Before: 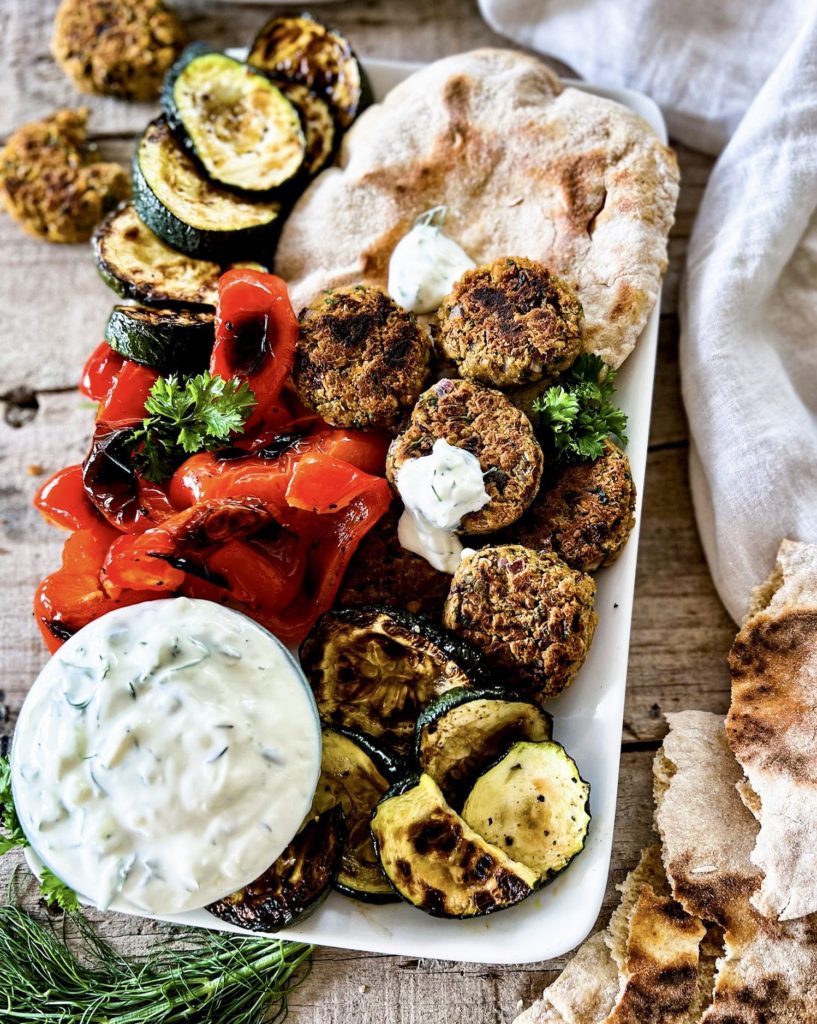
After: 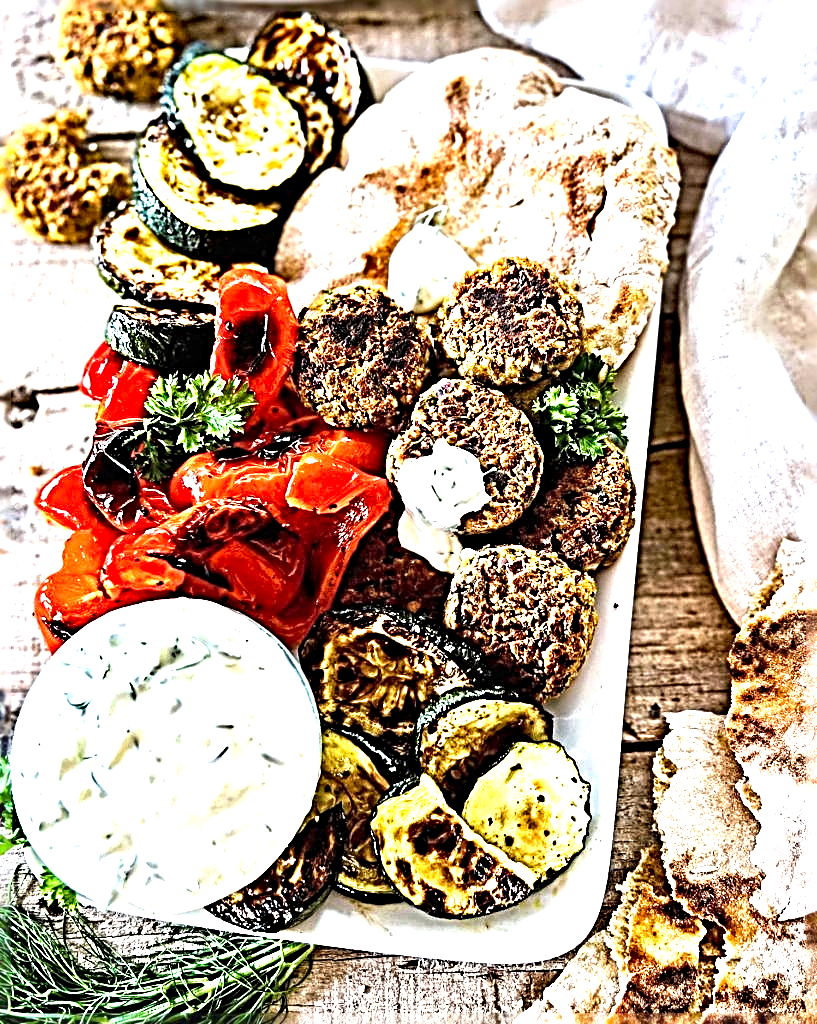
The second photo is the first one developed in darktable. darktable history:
exposure: black level correction 0, exposure 1.199 EV, compensate highlight preservation false
sharpen: radius 4.034, amount 1.997
